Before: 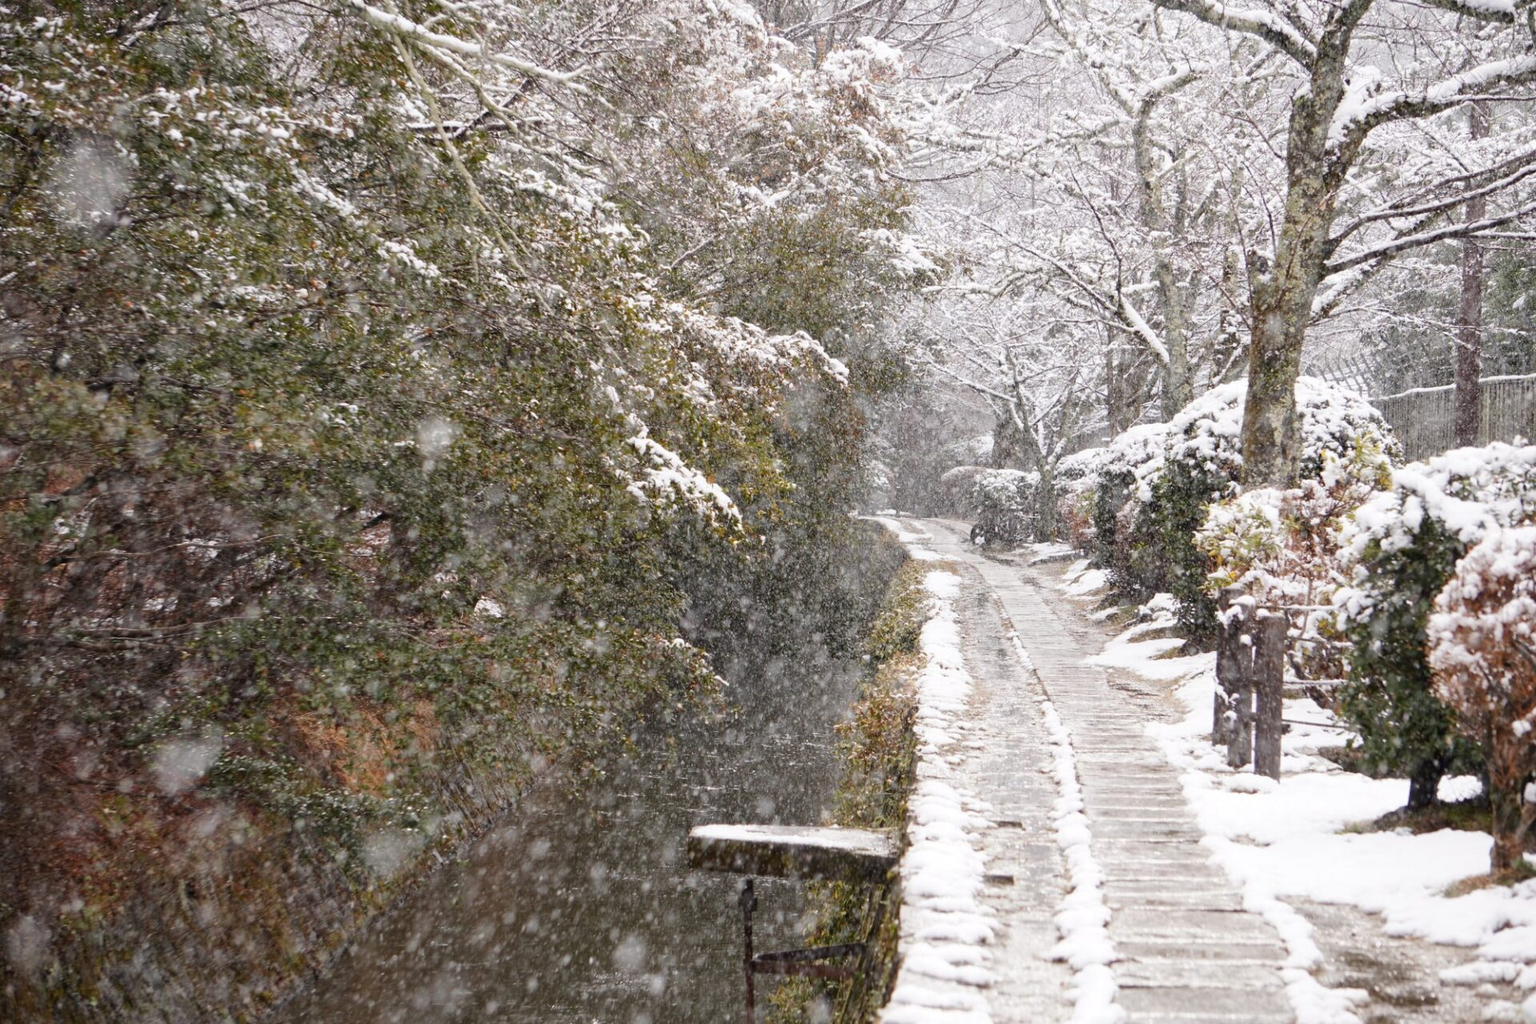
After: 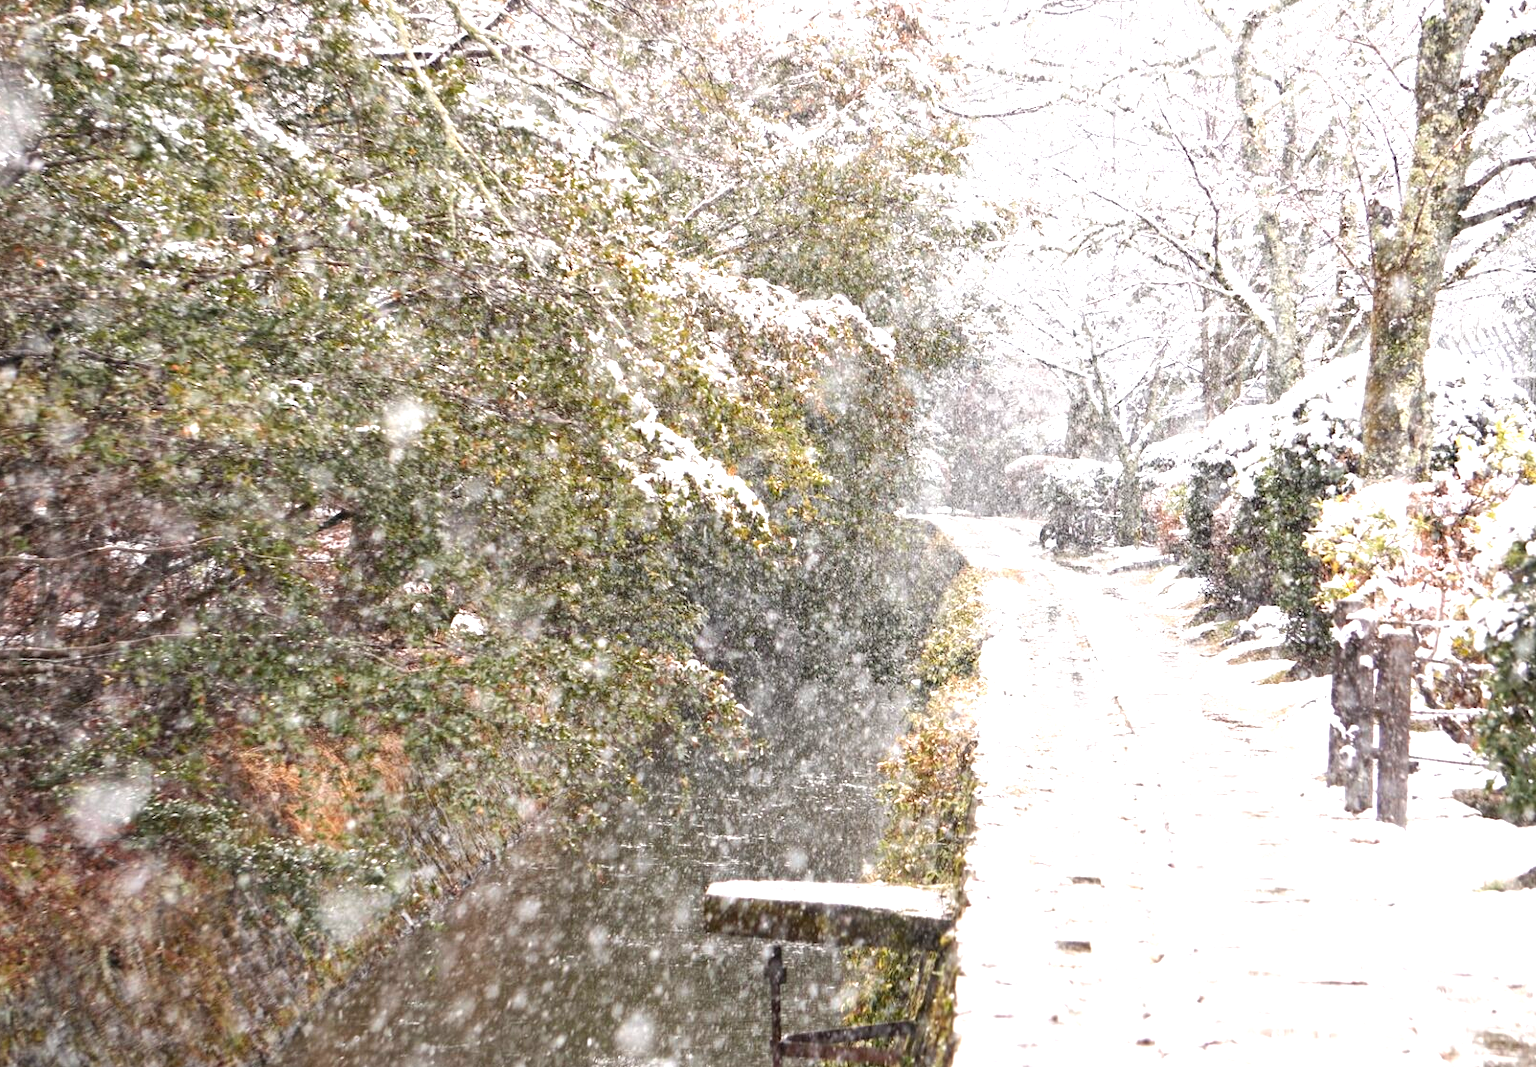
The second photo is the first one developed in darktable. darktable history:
crop: left 6.167%, top 8.049%, right 9.532%, bottom 4.051%
exposure: black level correction 0, exposure 1.199 EV, compensate highlight preservation false
